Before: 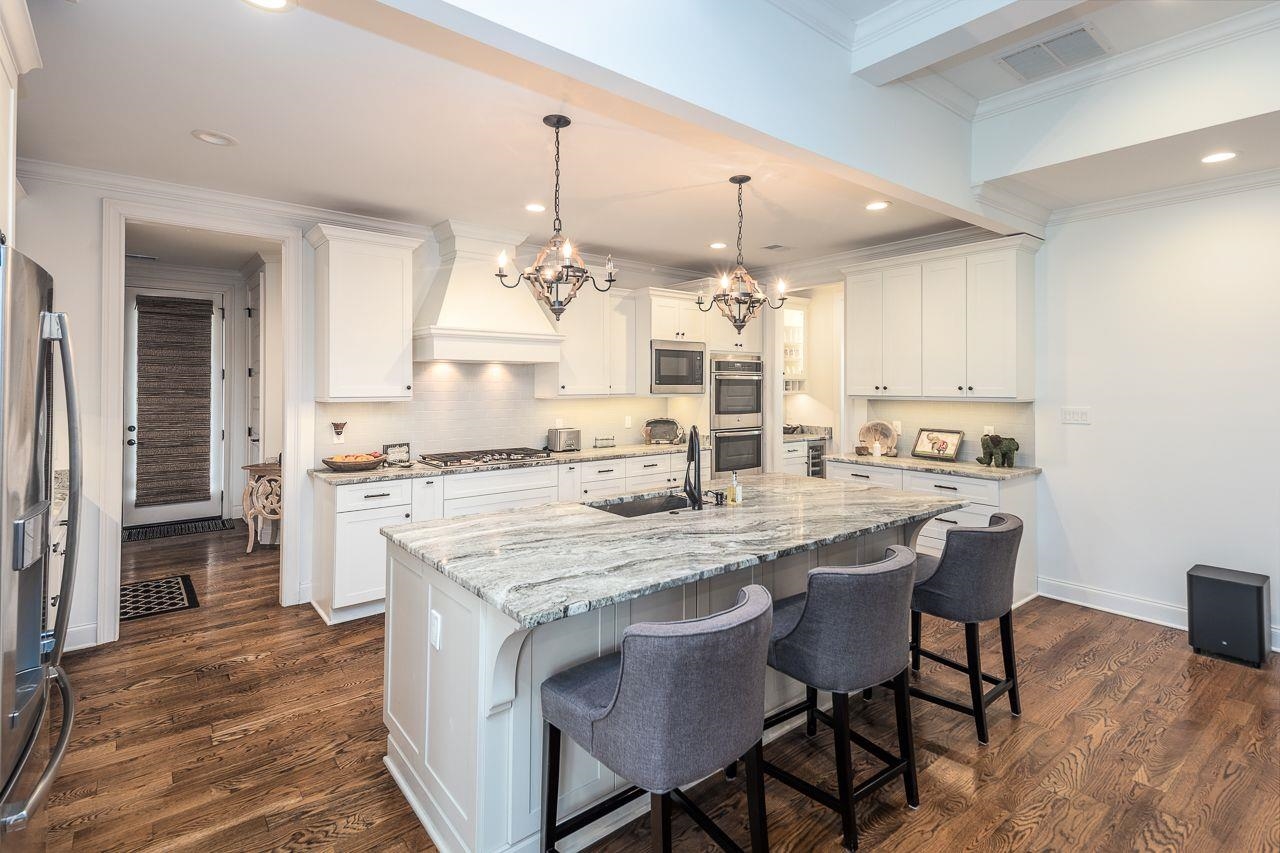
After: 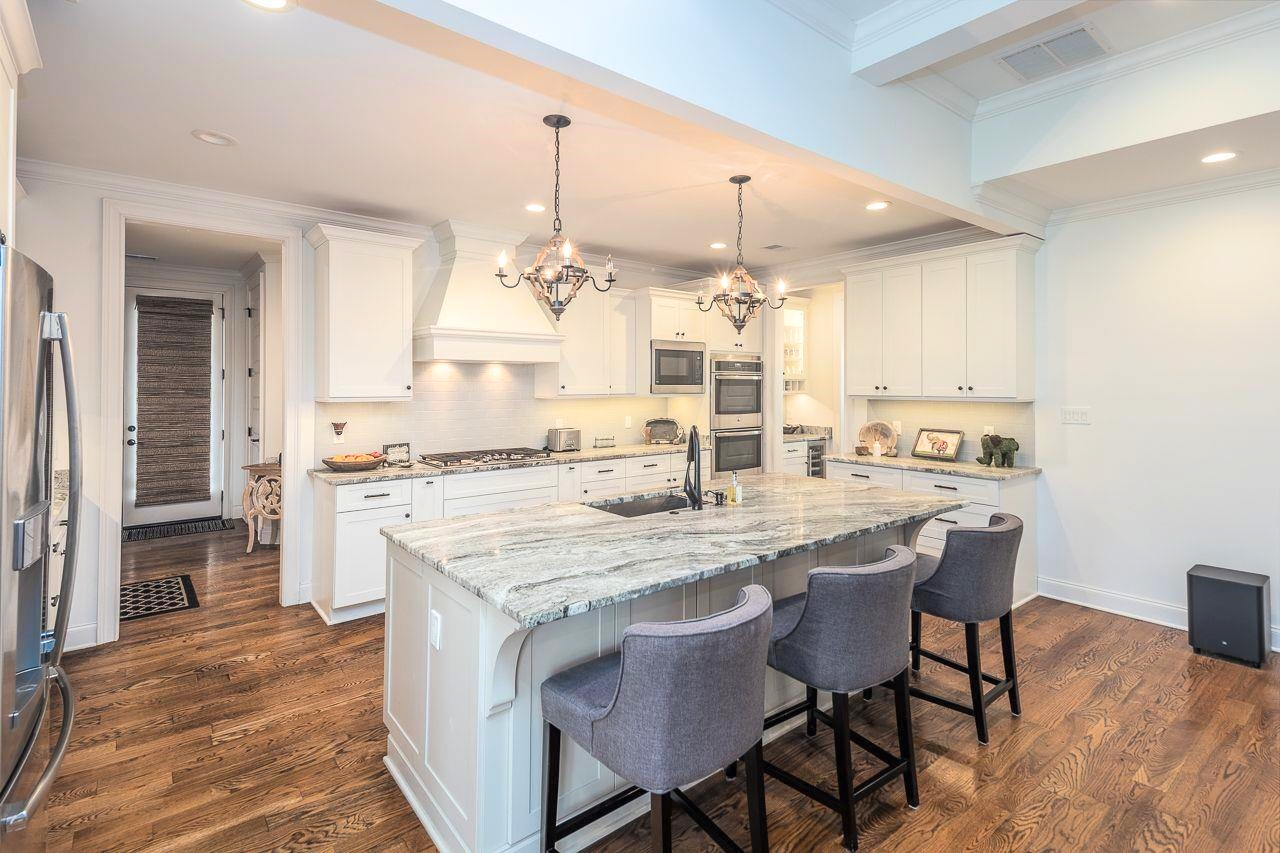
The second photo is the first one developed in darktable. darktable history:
contrast brightness saturation: brightness 0.089, saturation 0.194
